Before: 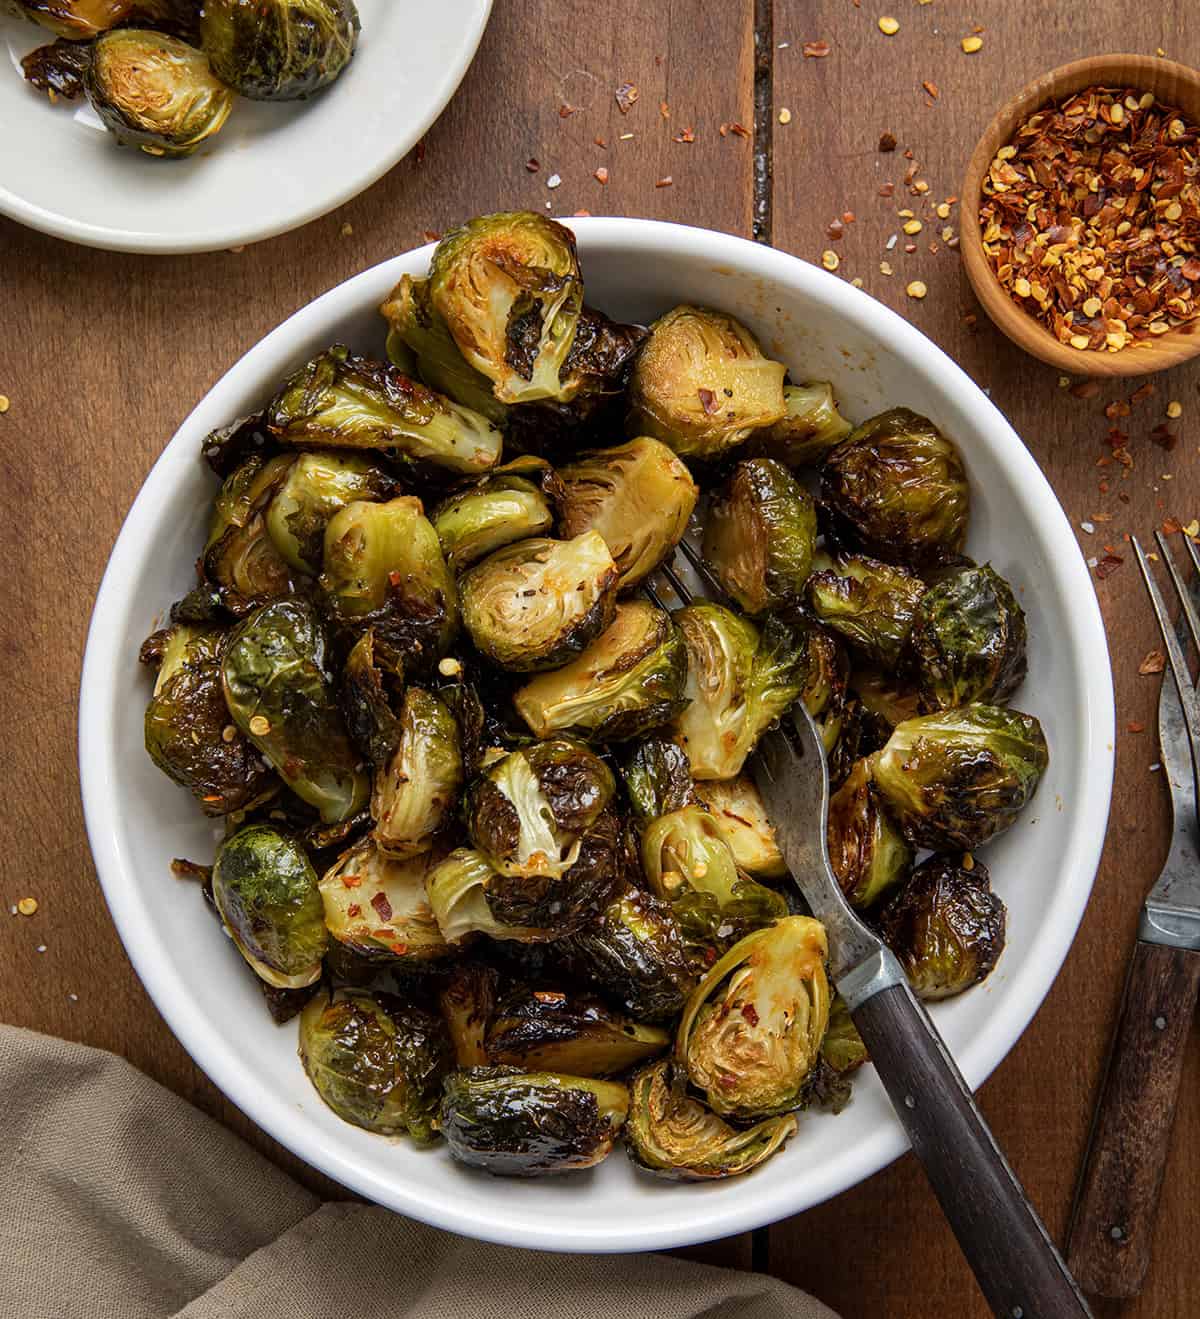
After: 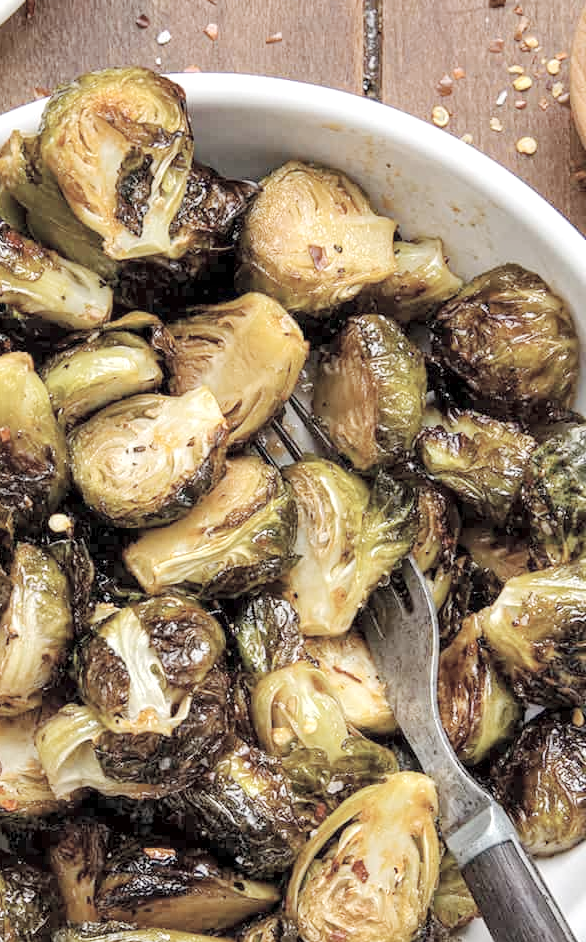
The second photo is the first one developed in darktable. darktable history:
crop: left 32.53%, top 10.954%, right 18.62%, bottom 17.593%
exposure: exposure 0.296 EV, compensate highlight preservation false
base curve: curves: ch0 [(0, 0) (0.158, 0.273) (0.879, 0.895) (1, 1)], preserve colors none
local contrast: highlights 101%, shadows 99%, detail 131%, midtone range 0.2
contrast brightness saturation: brightness 0.182, saturation -0.481
